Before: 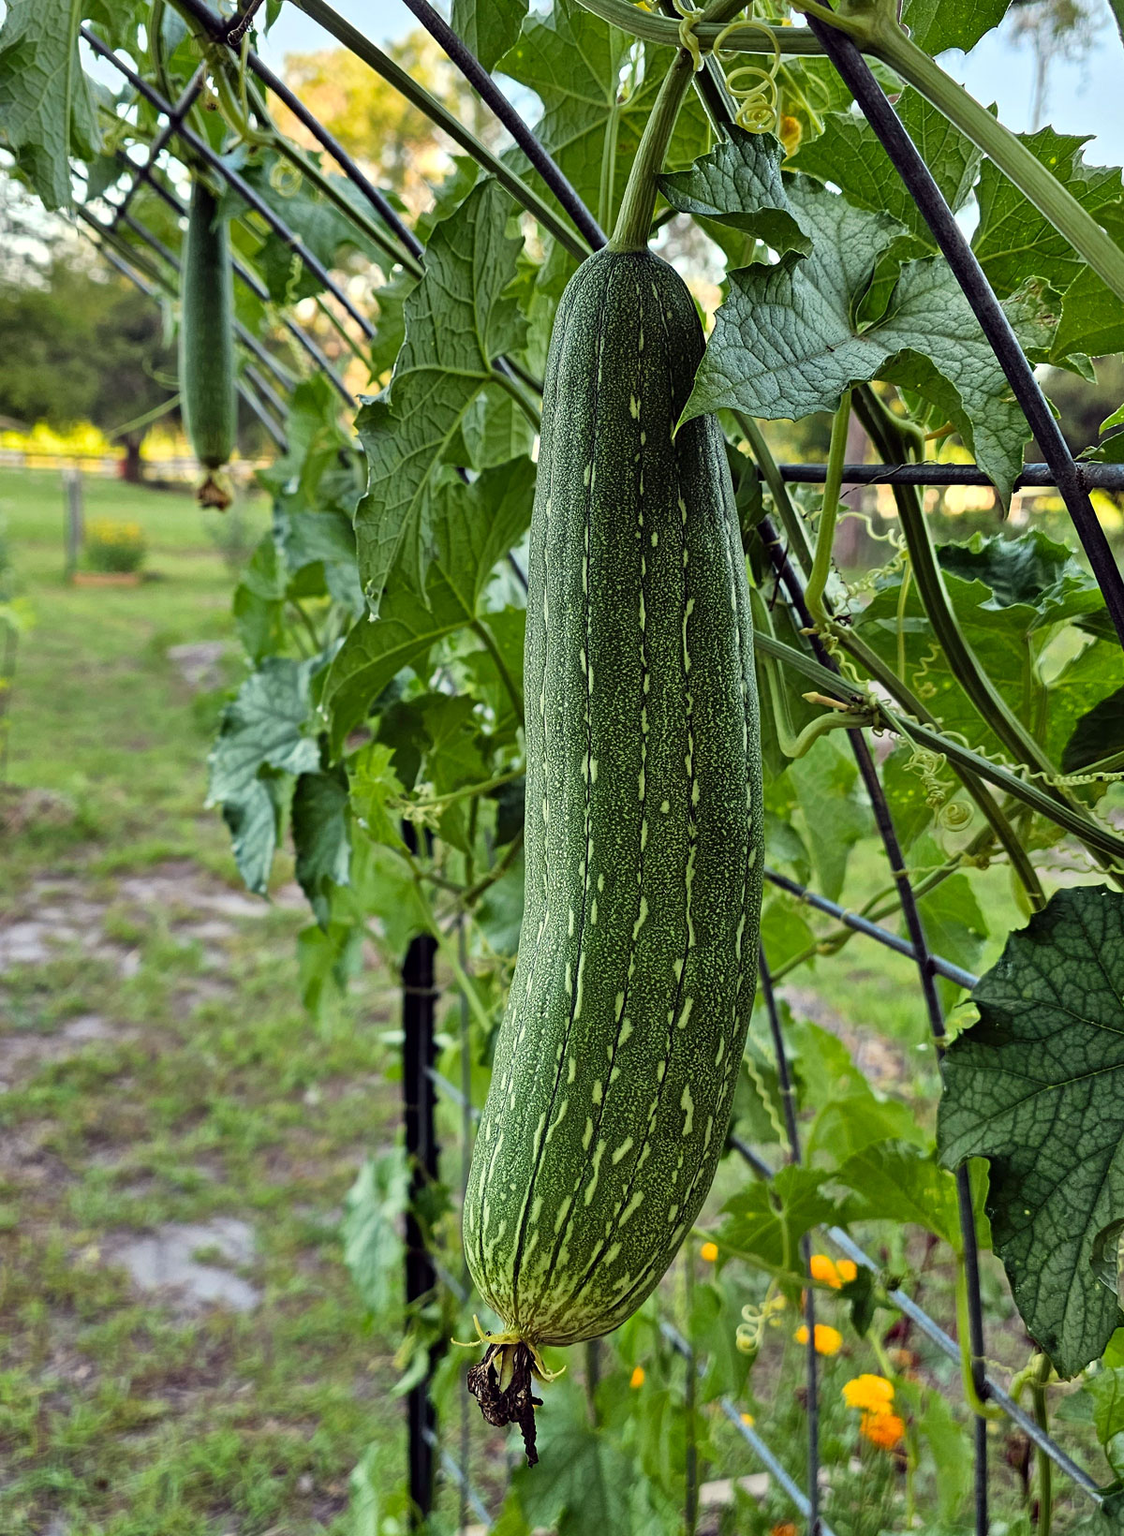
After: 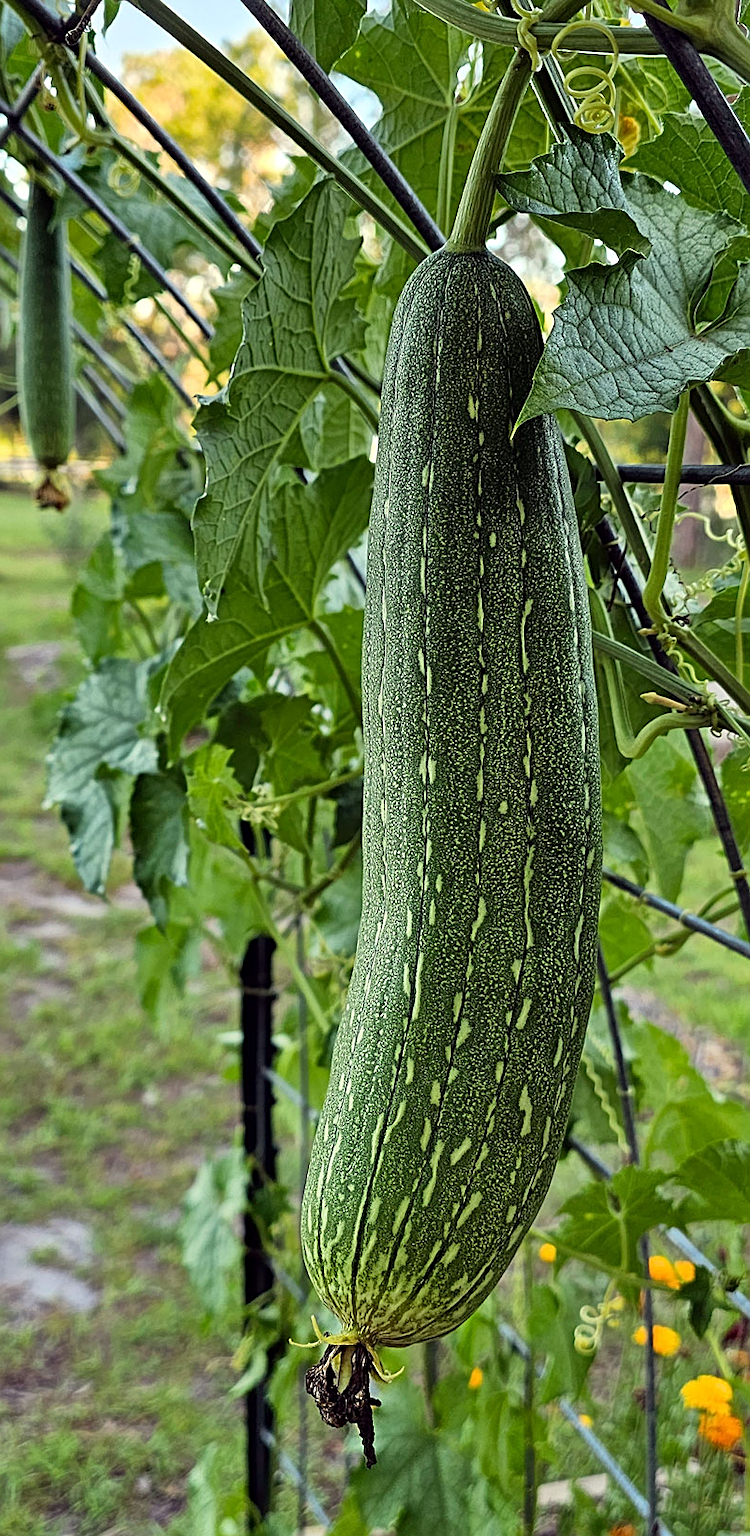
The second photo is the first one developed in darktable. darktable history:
crop and rotate: left 14.445%, right 18.782%
sharpen: amount 0.493
